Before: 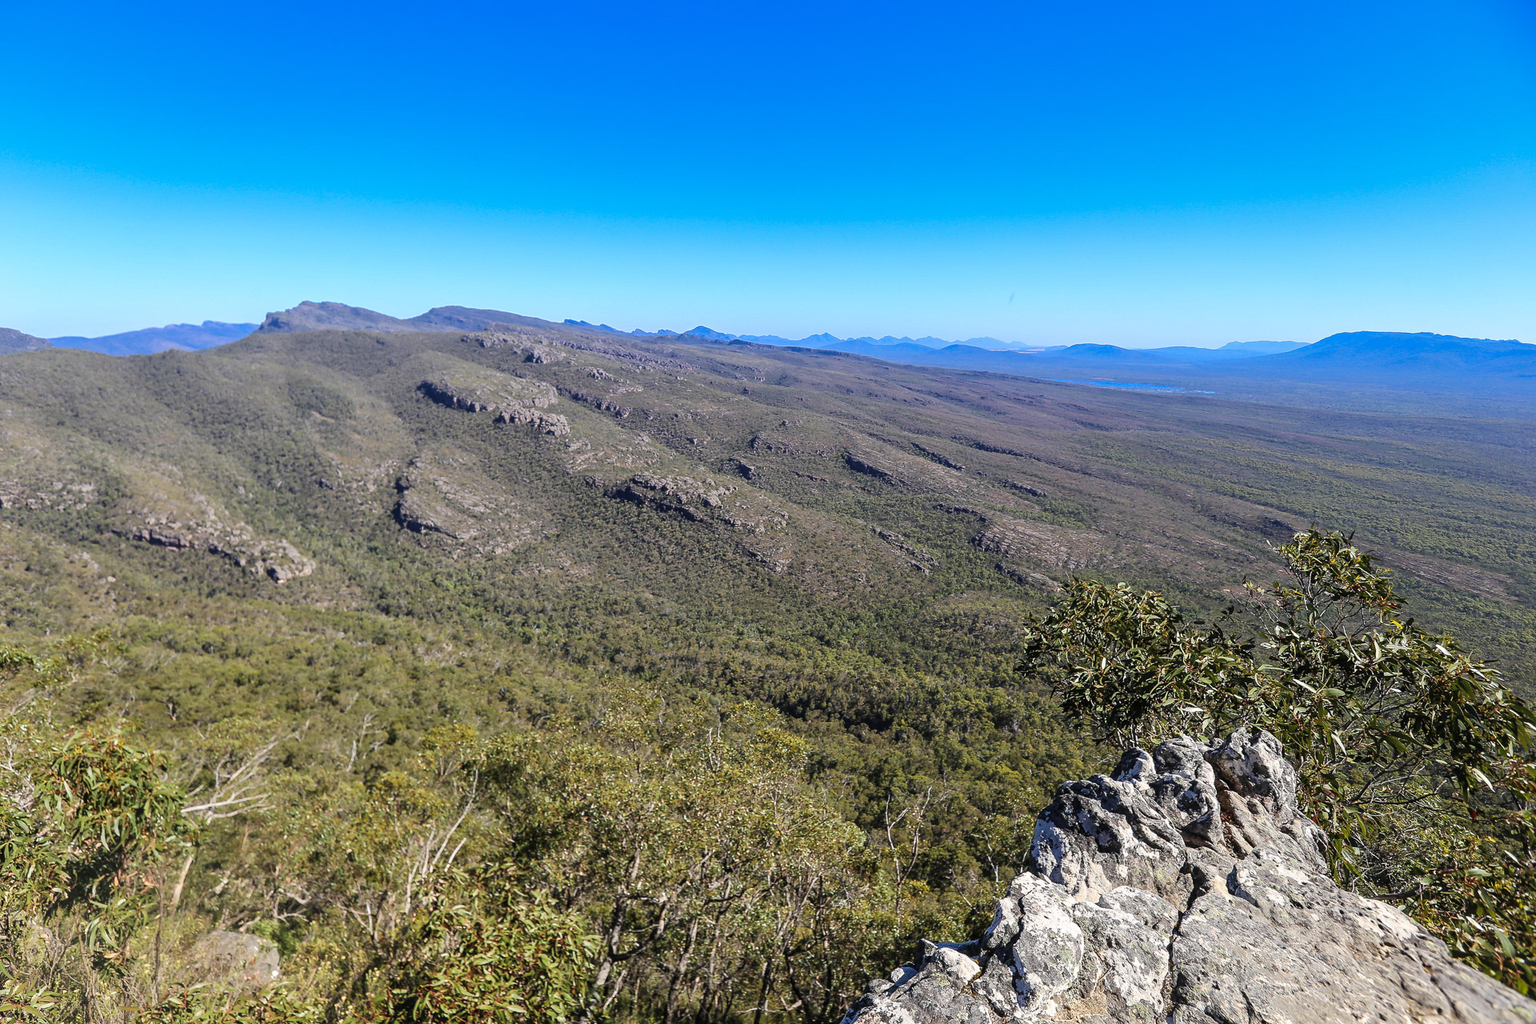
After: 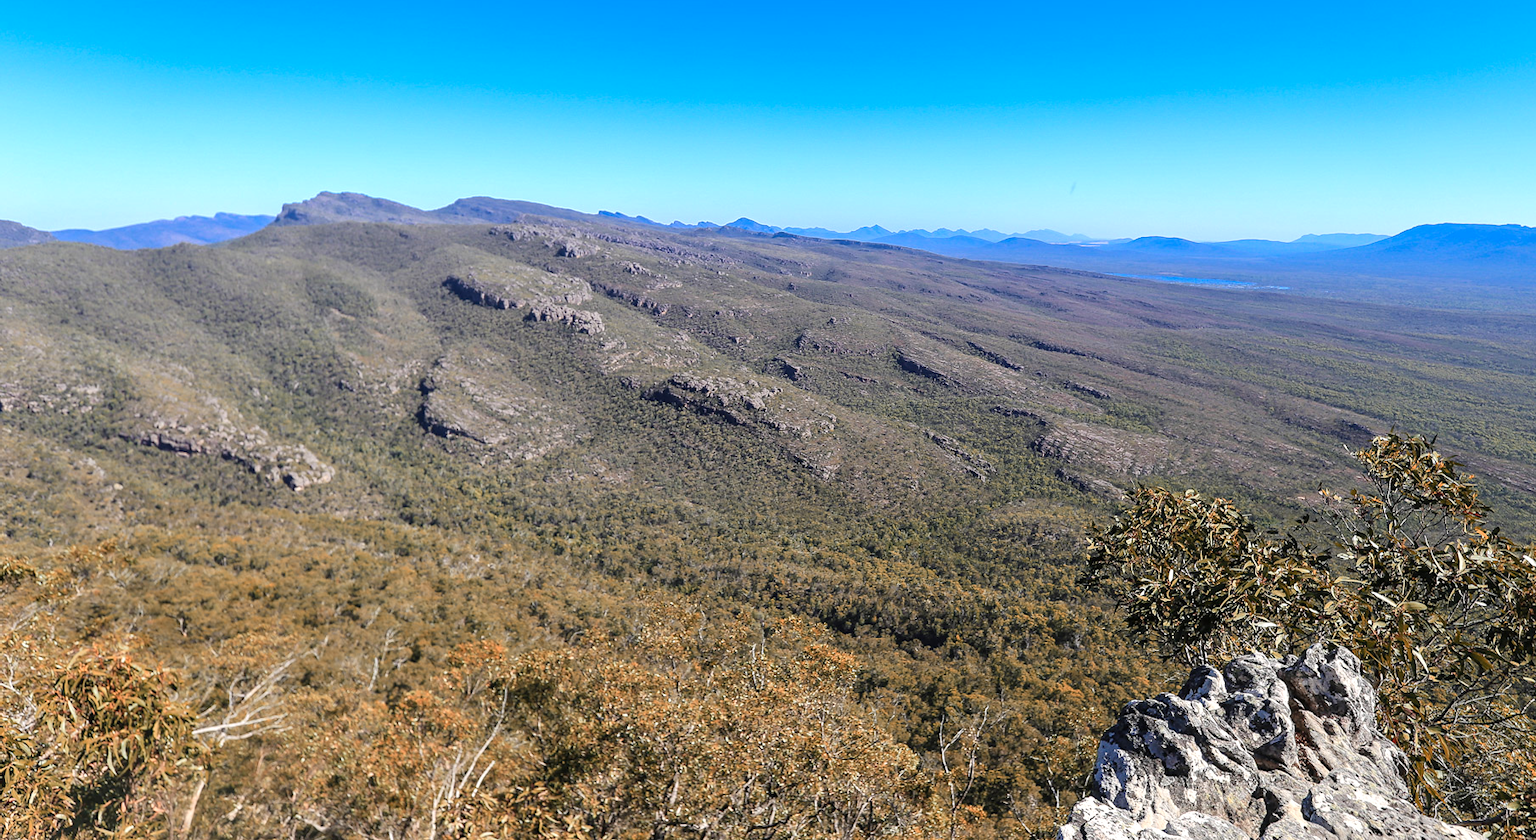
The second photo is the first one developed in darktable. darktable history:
crop and rotate: angle 0.028°, top 11.805%, right 5.646%, bottom 10.698%
color zones: curves: ch2 [(0, 0.5) (0.084, 0.497) (0.323, 0.335) (0.4, 0.497) (1, 0.5)]
exposure: exposure 0.203 EV, compensate exposure bias true, compensate highlight preservation false
